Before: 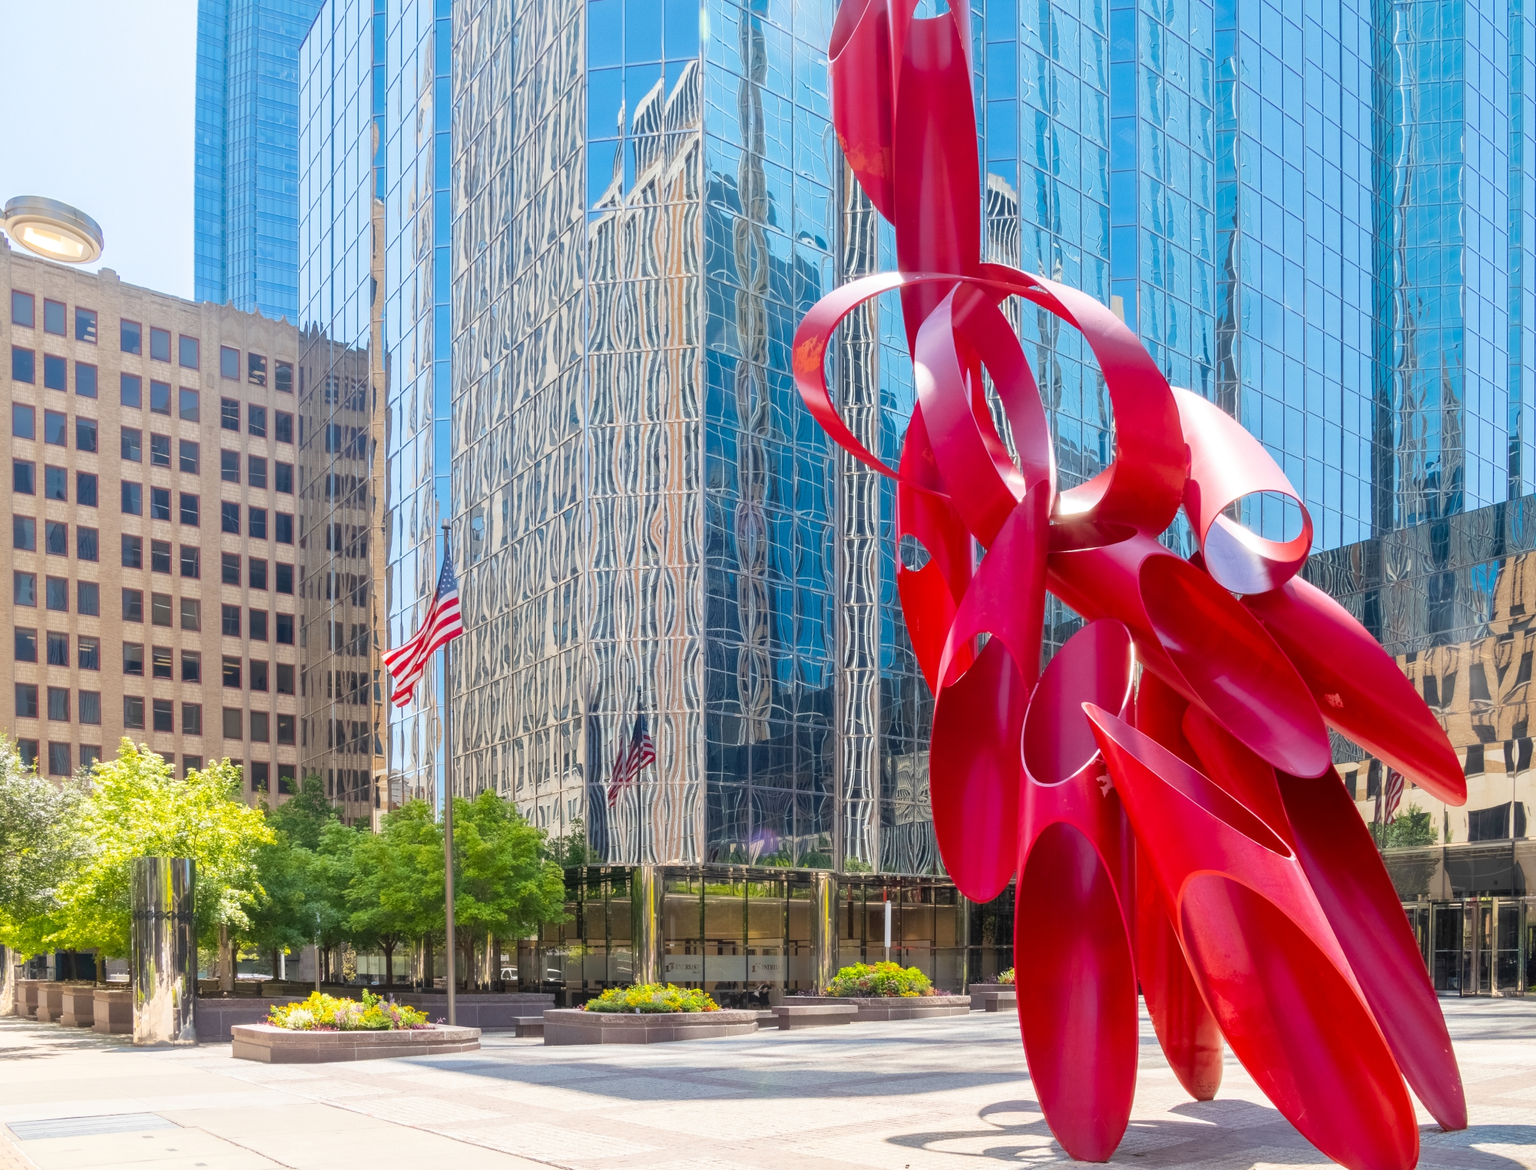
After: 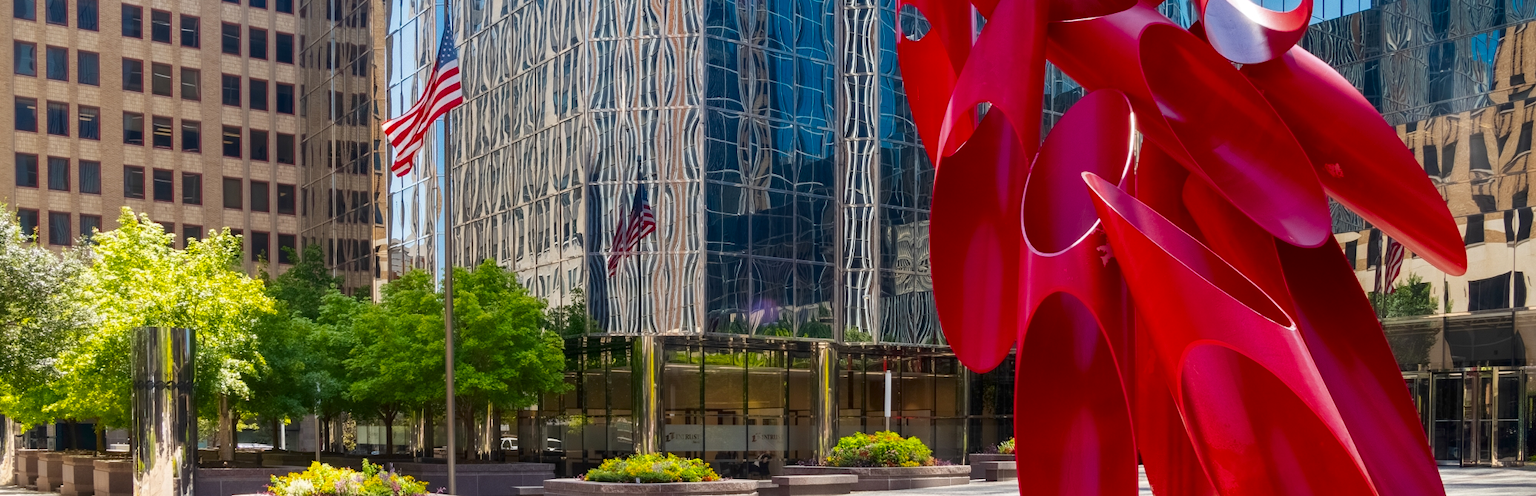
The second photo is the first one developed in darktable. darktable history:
contrast brightness saturation: brightness -0.208, saturation 0.075
crop: top 45.399%, bottom 12.208%
